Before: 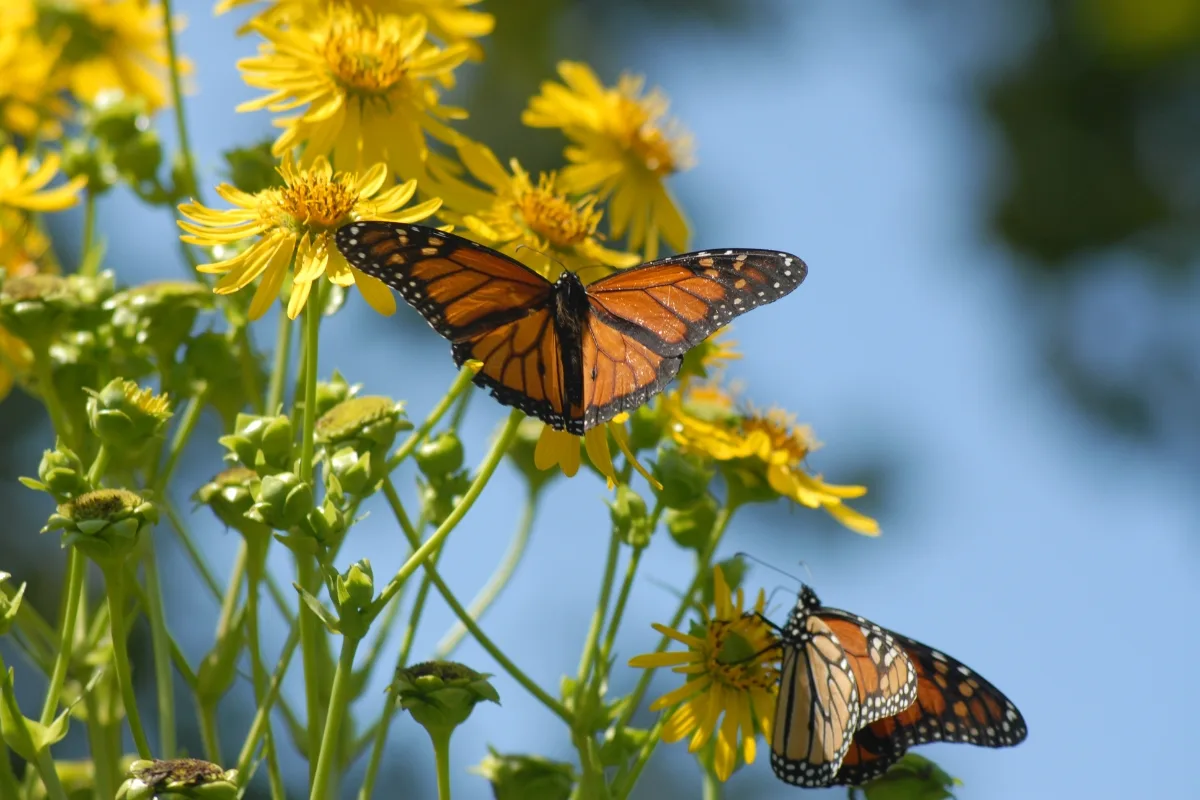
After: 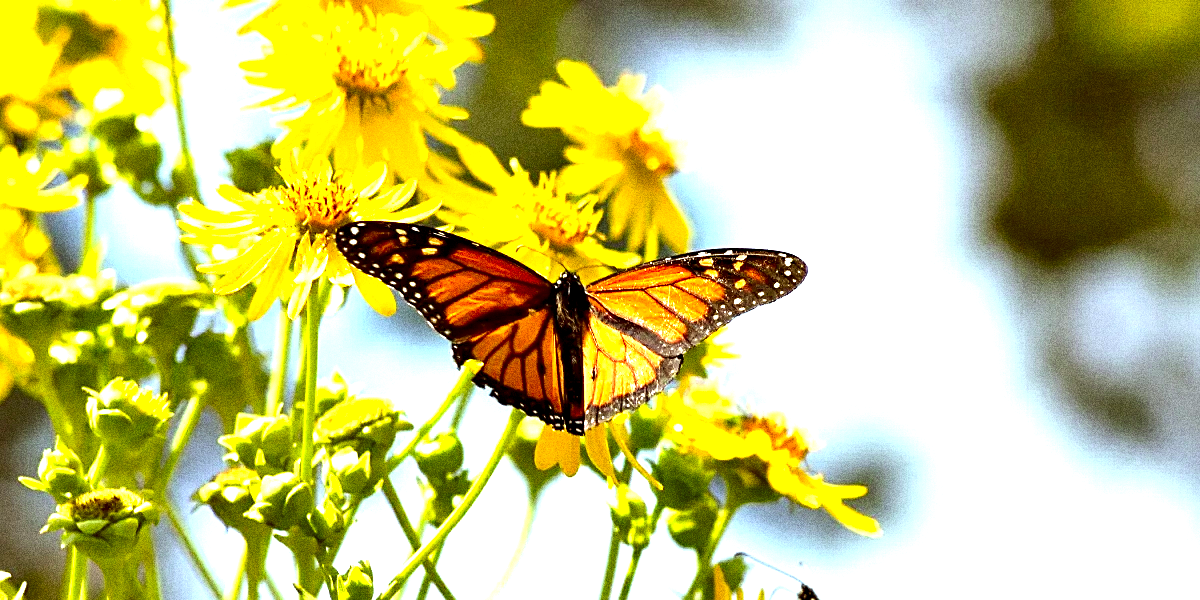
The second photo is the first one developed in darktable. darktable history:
exposure: black level correction 0, exposure 1.741 EV, compensate exposure bias true, compensate highlight preservation false
crop: bottom 24.967%
grain: coarseness 14.49 ISO, strength 48.04%, mid-tones bias 35%
sharpen: on, module defaults
contrast equalizer: octaves 7, y [[0.627 ×6], [0.563 ×6], [0 ×6], [0 ×6], [0 ×6]]
color correction: highlights a* 1.12, highlights b* 24.26, shadows a* 15.58, shadows b* 24.26
